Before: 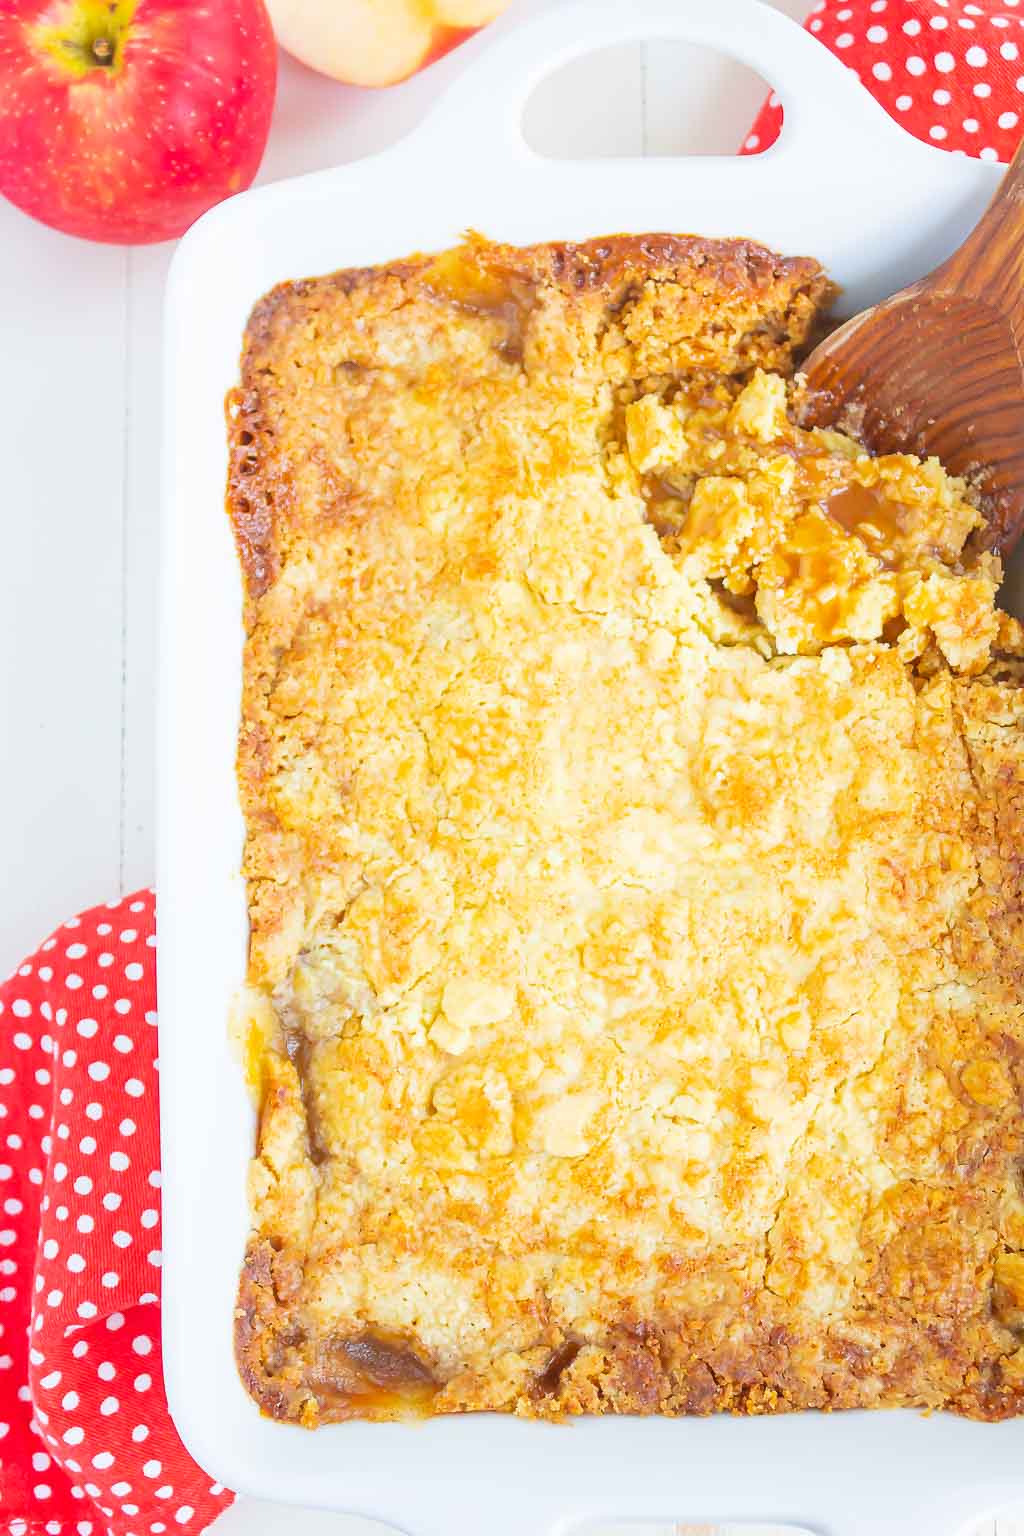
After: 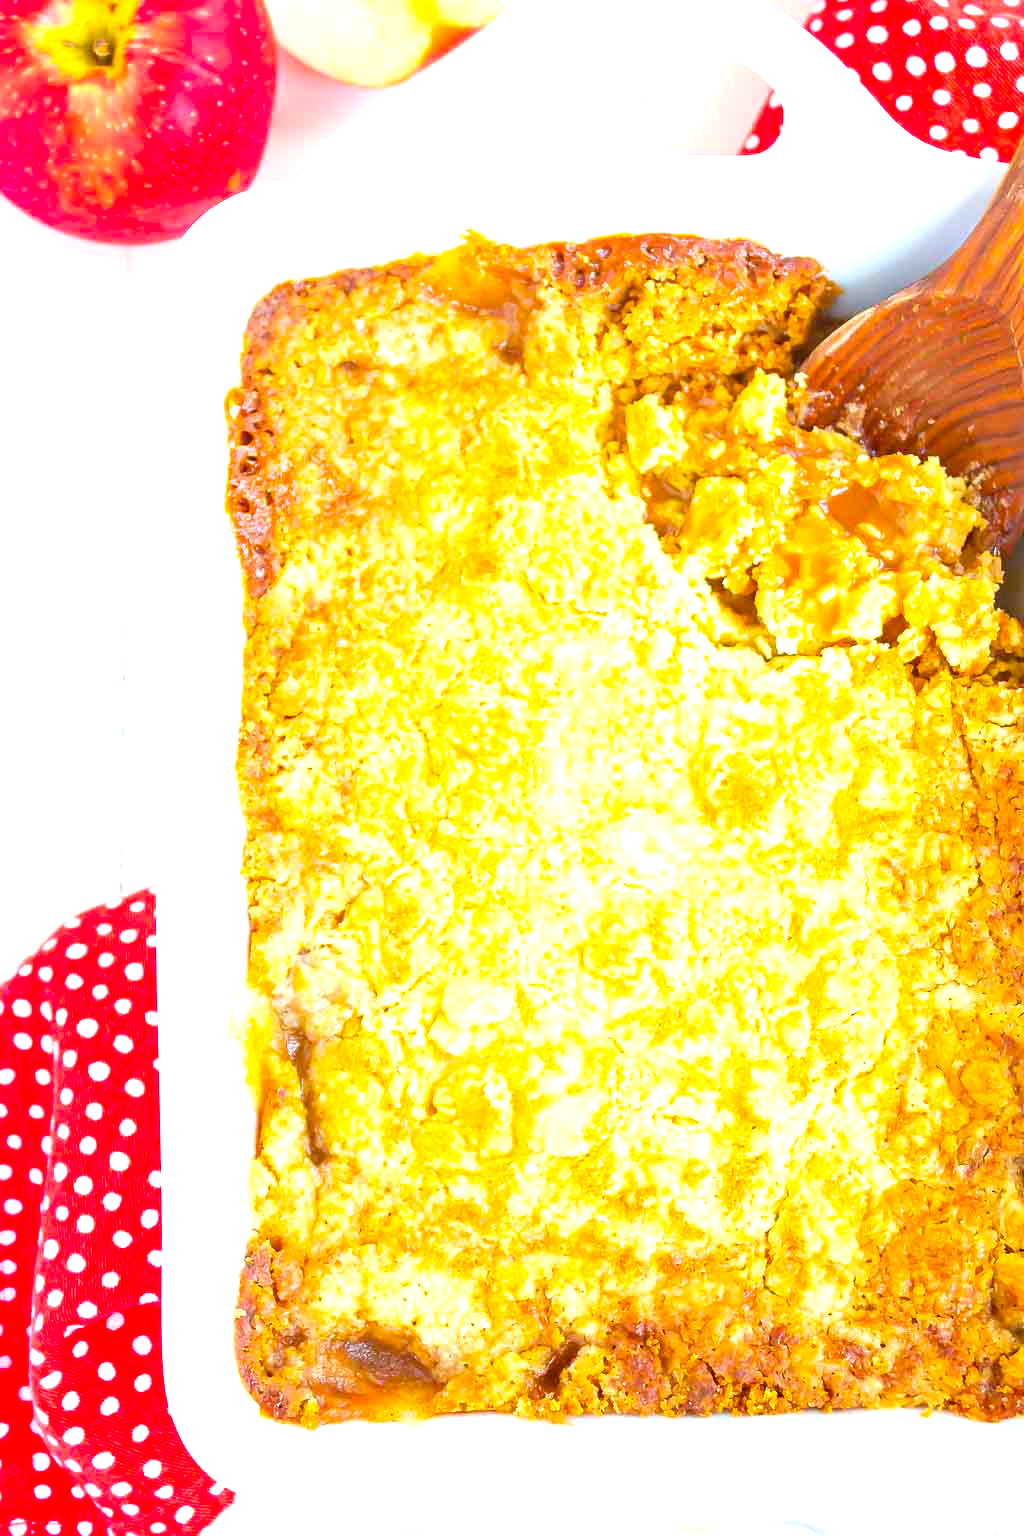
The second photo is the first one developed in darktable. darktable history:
color correction: highlights b* 0.051, saturation 1.08
color balance rgb: global offset › luminance -0.493%, linear chroma grading › global chroma 15.448%, perceptual saturation grading › global saturation 0.954%, perceptual brilliance grading › global brilliance 17.235%, global vibrance 9.398%
